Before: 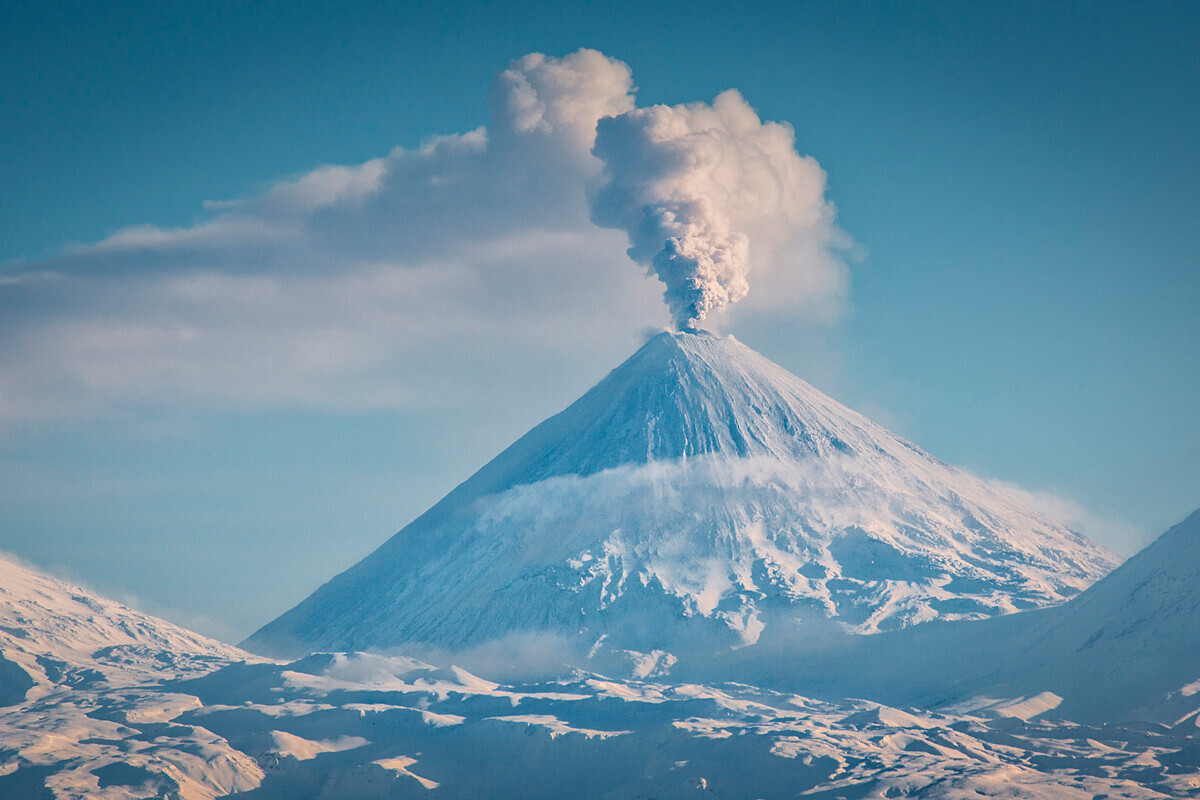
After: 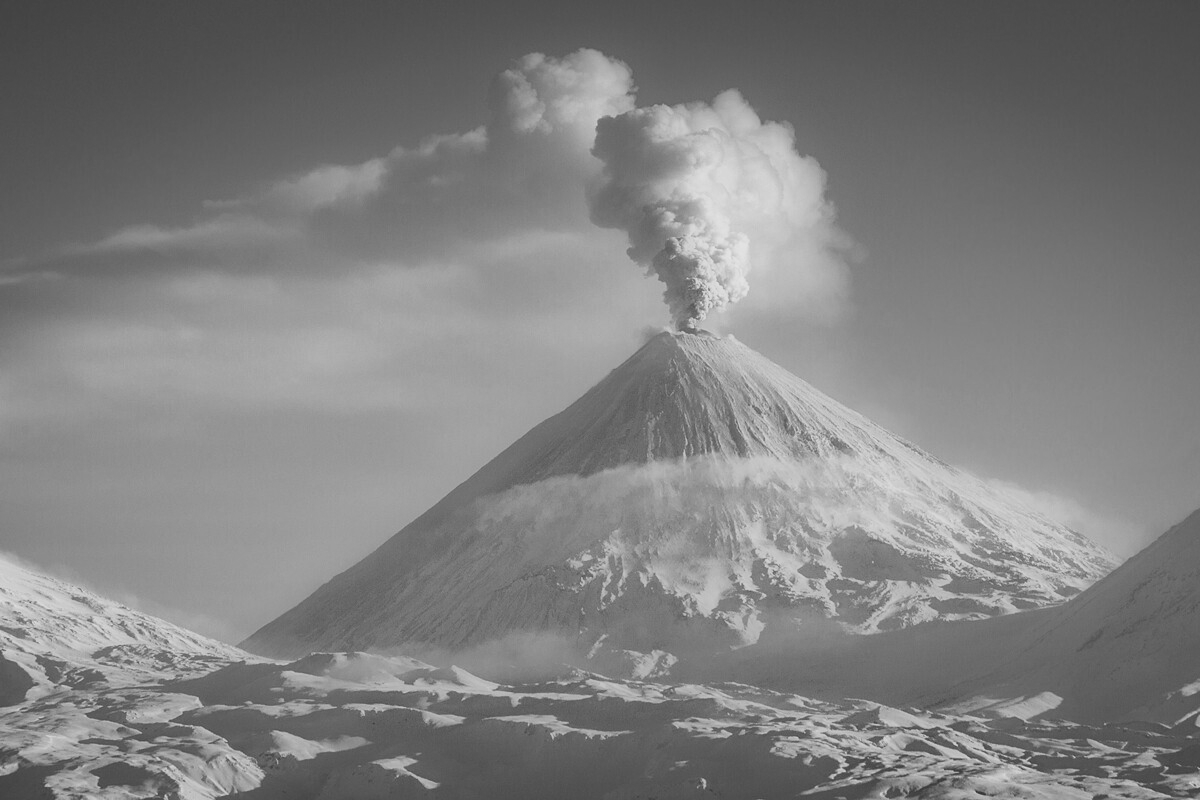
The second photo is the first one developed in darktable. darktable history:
velvia: on, module defaults
base curve: curves: ch0 [(0, 0) (0.688, 0.865) (1, 1)], preserve colors none
monochrome: a 26.22, b 42.67, size 0.8
